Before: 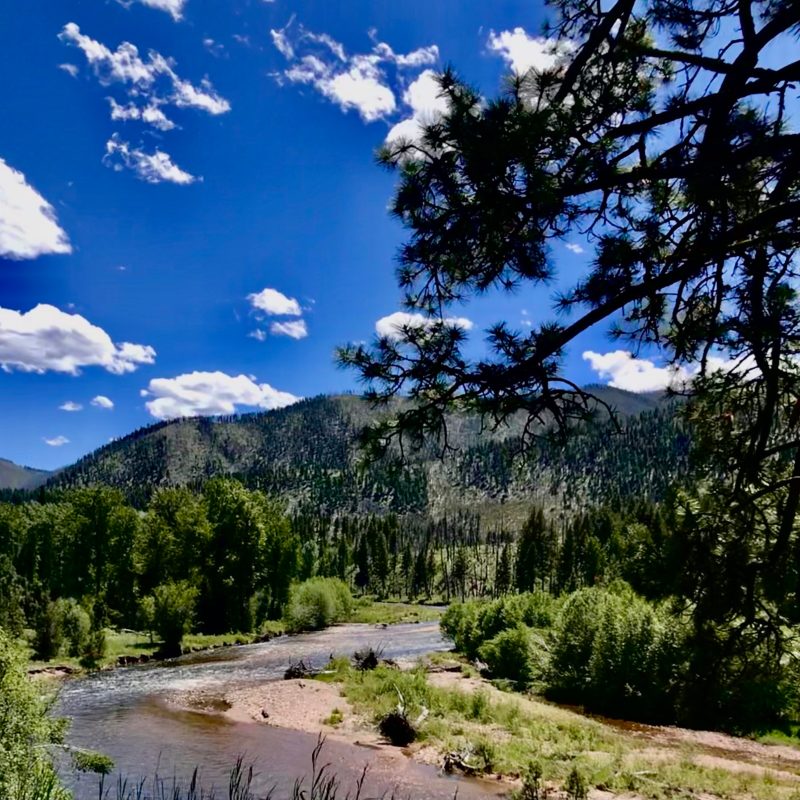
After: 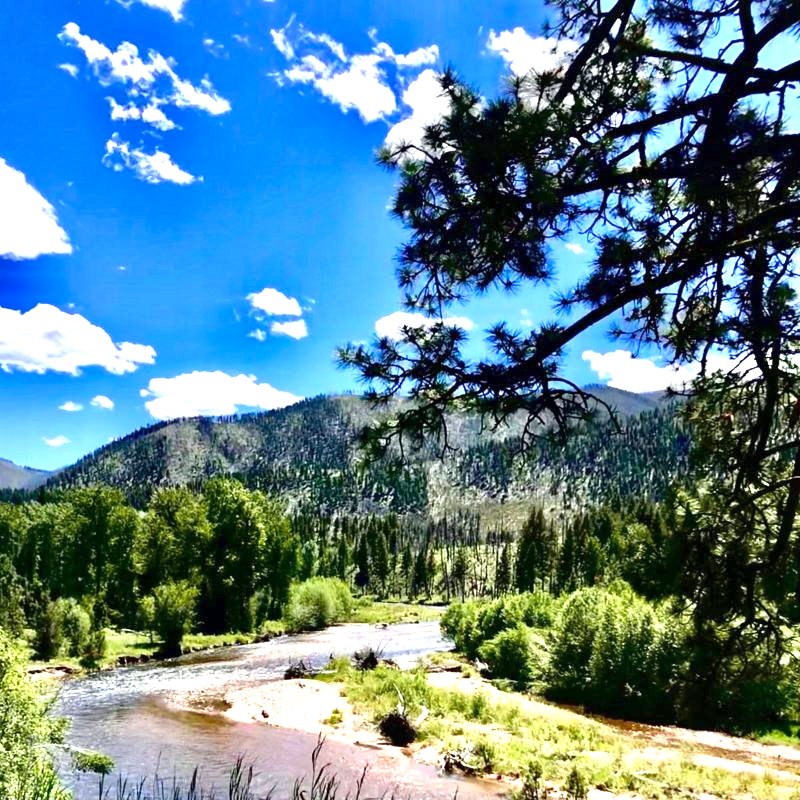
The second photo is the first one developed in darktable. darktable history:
local contrast: mode bilateral grid, contrast 20, coarseness 50, detail 120%, midtone range 0.2
exposure: black level correction 0, exposure 1.5 EV, compensate exposure bias true, compensate highlight preservation false
white balance: red 0.978, blue 0.999
